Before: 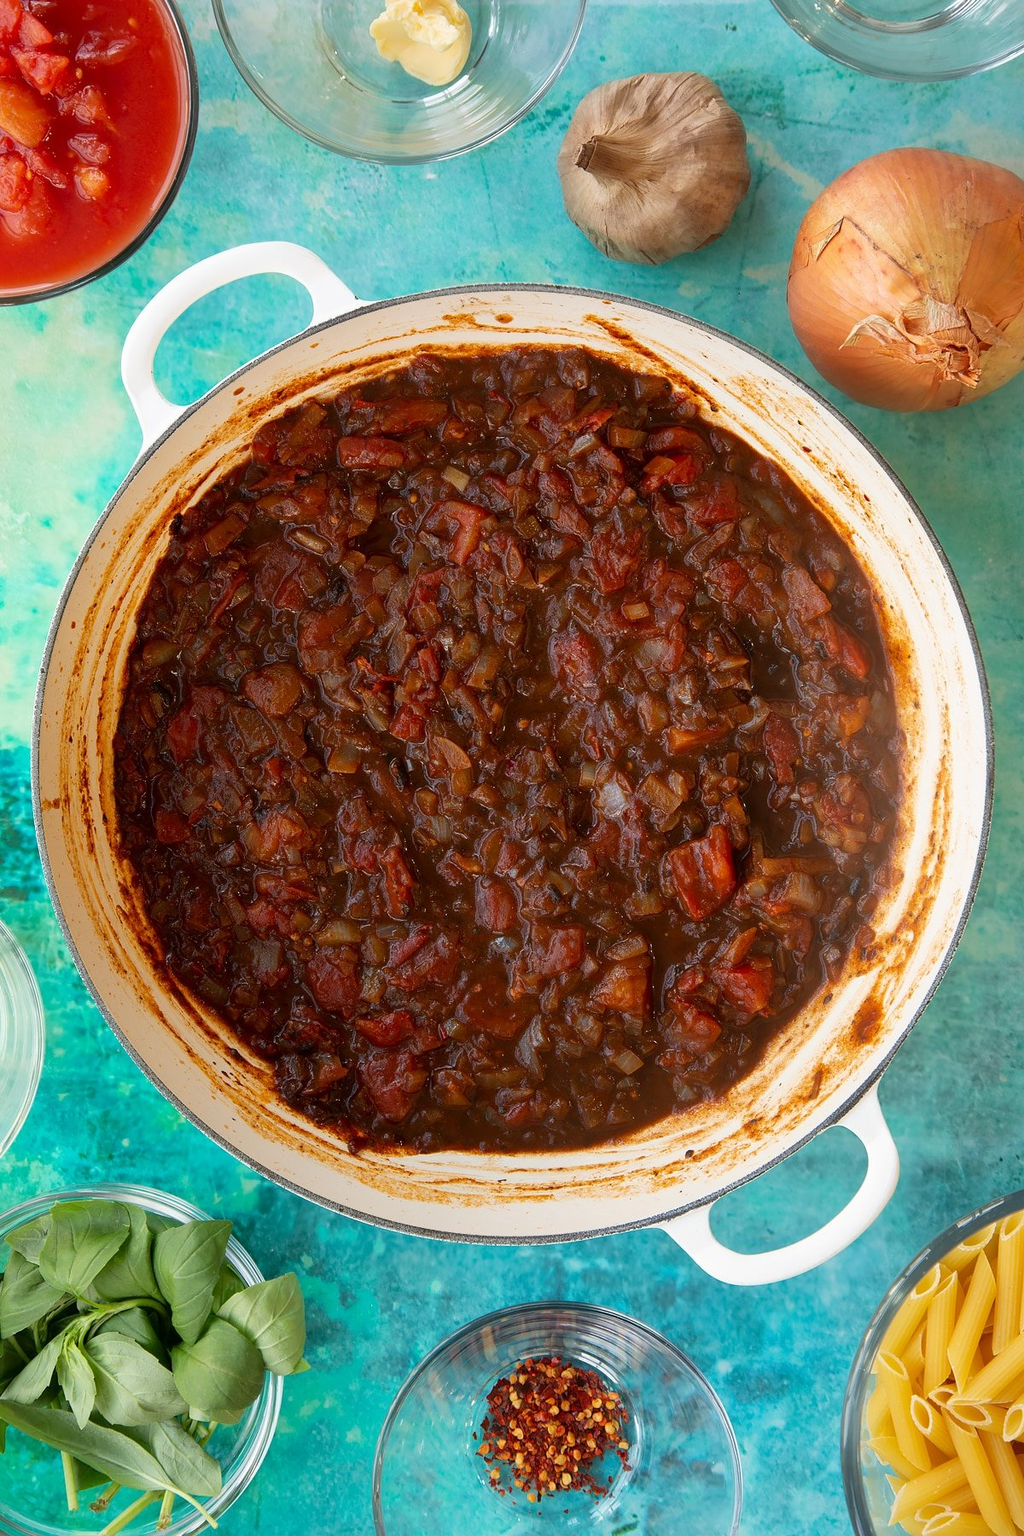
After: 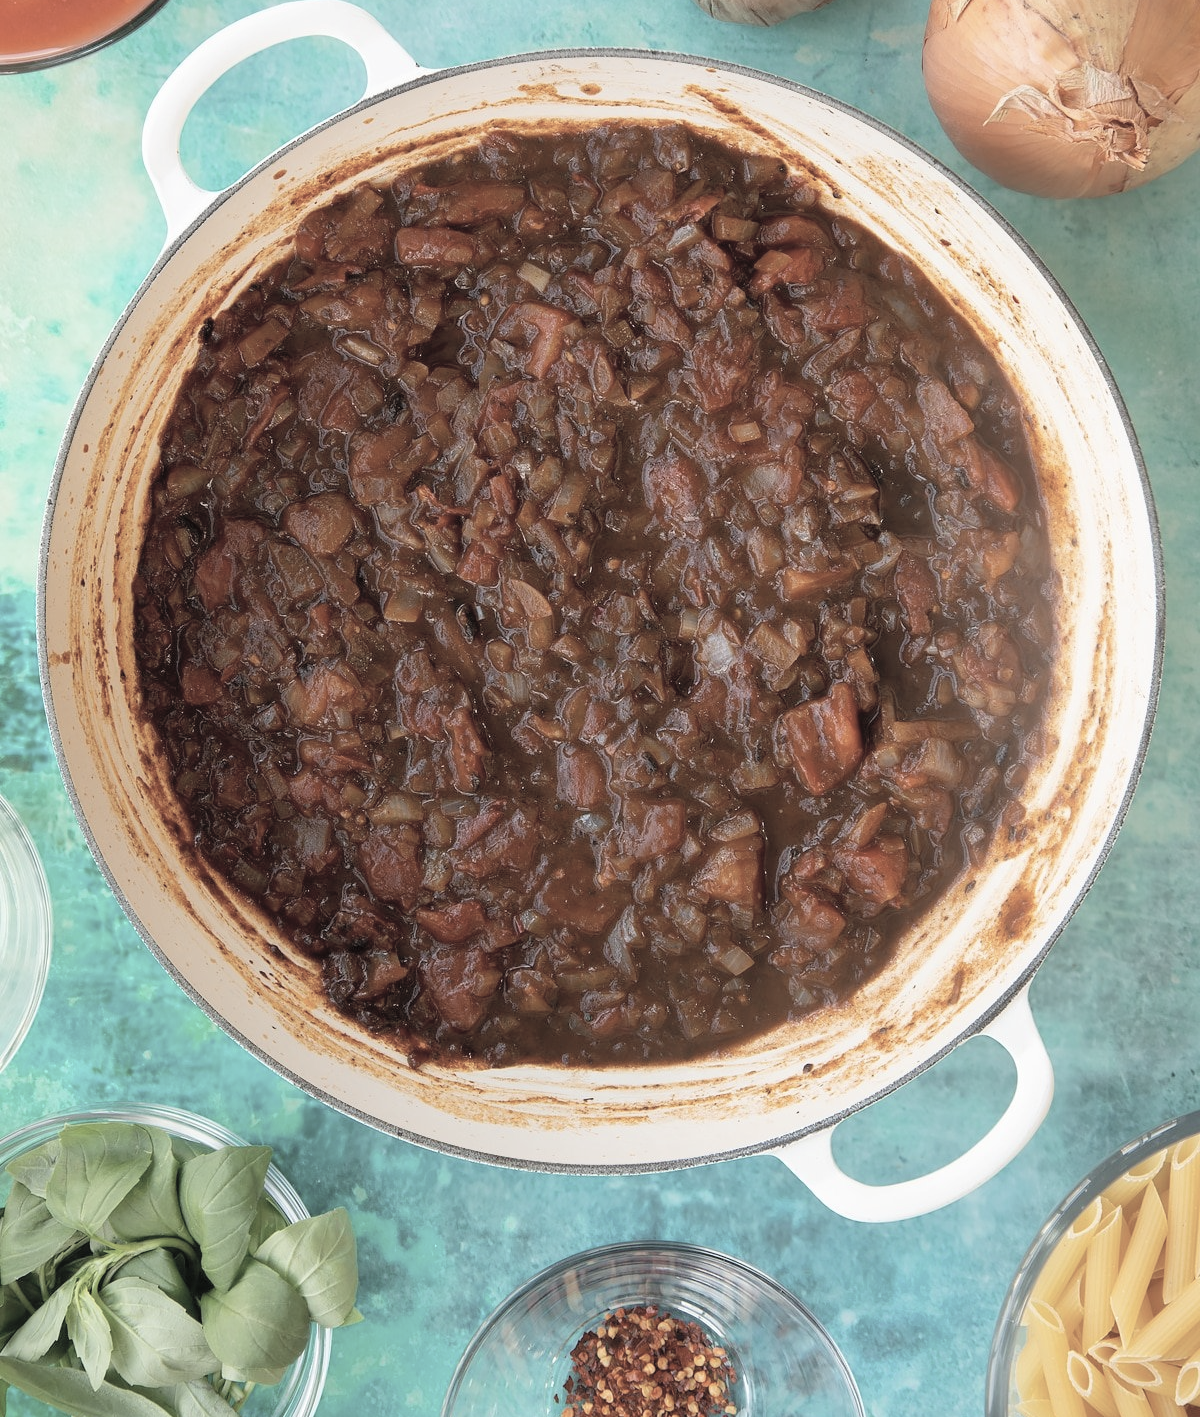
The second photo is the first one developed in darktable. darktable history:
crop and rotate: top 15.78%, bottom 5.455%
contrast brightness saturation: brightness 0.183, saturation -0.483
